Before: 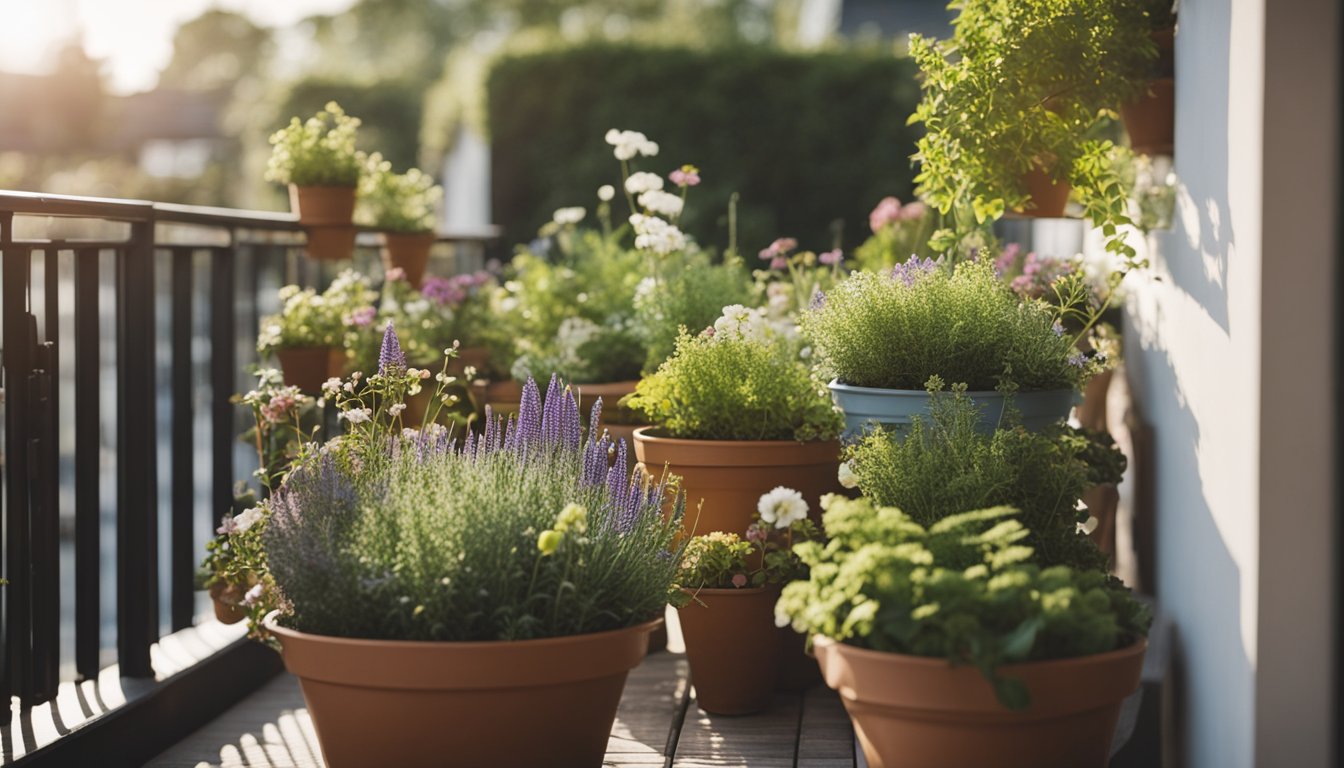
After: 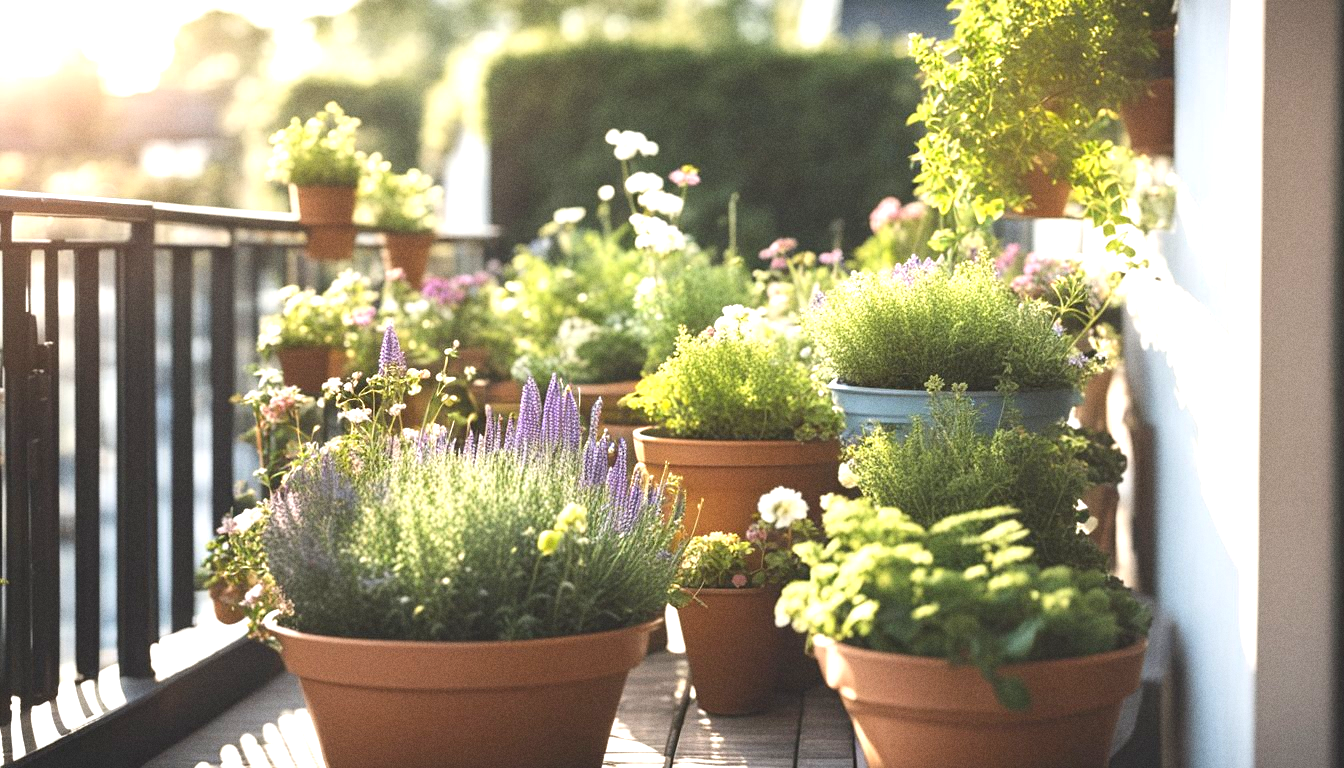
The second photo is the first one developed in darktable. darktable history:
grain: coarseness 22.88 ISO
exposure: black level correction 0, exposure 1.198 EV, compensate exposure bias true, compensate highlight preservation false
